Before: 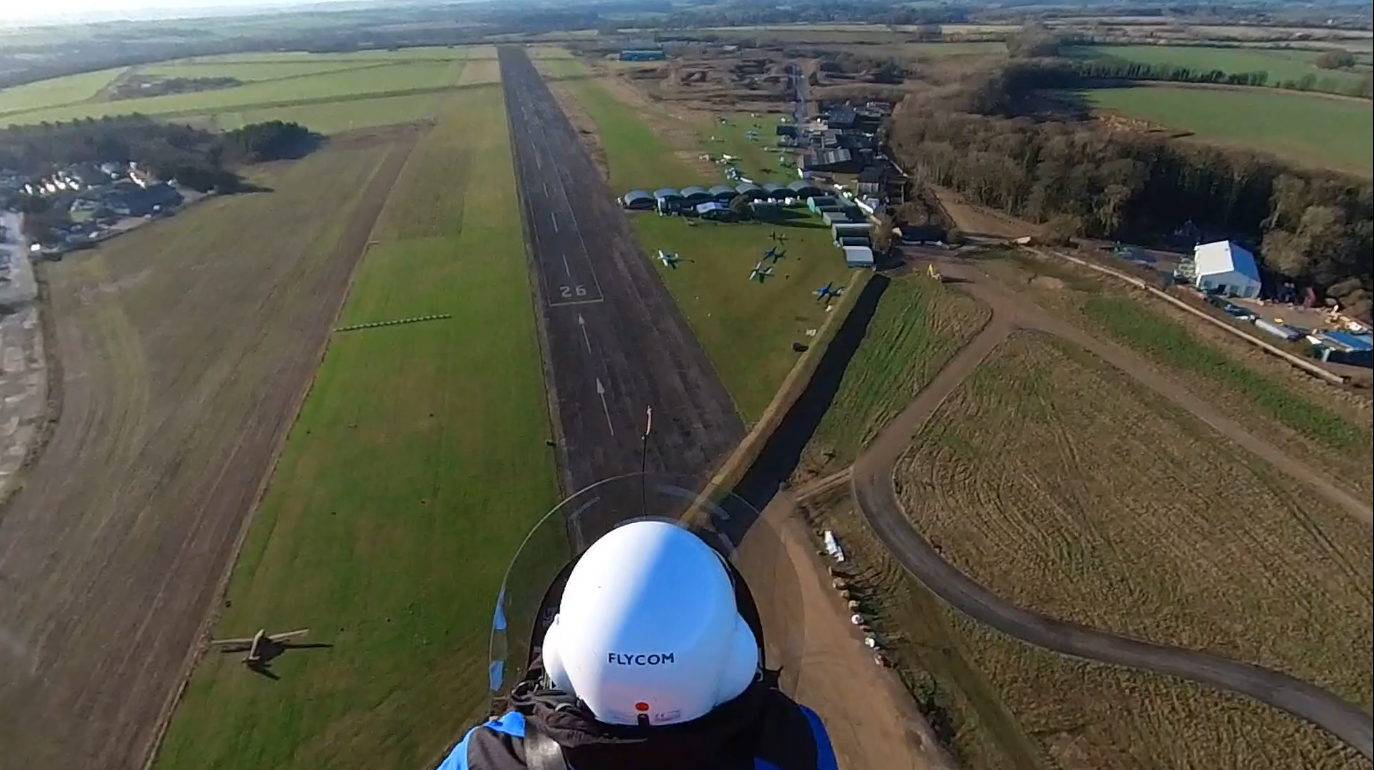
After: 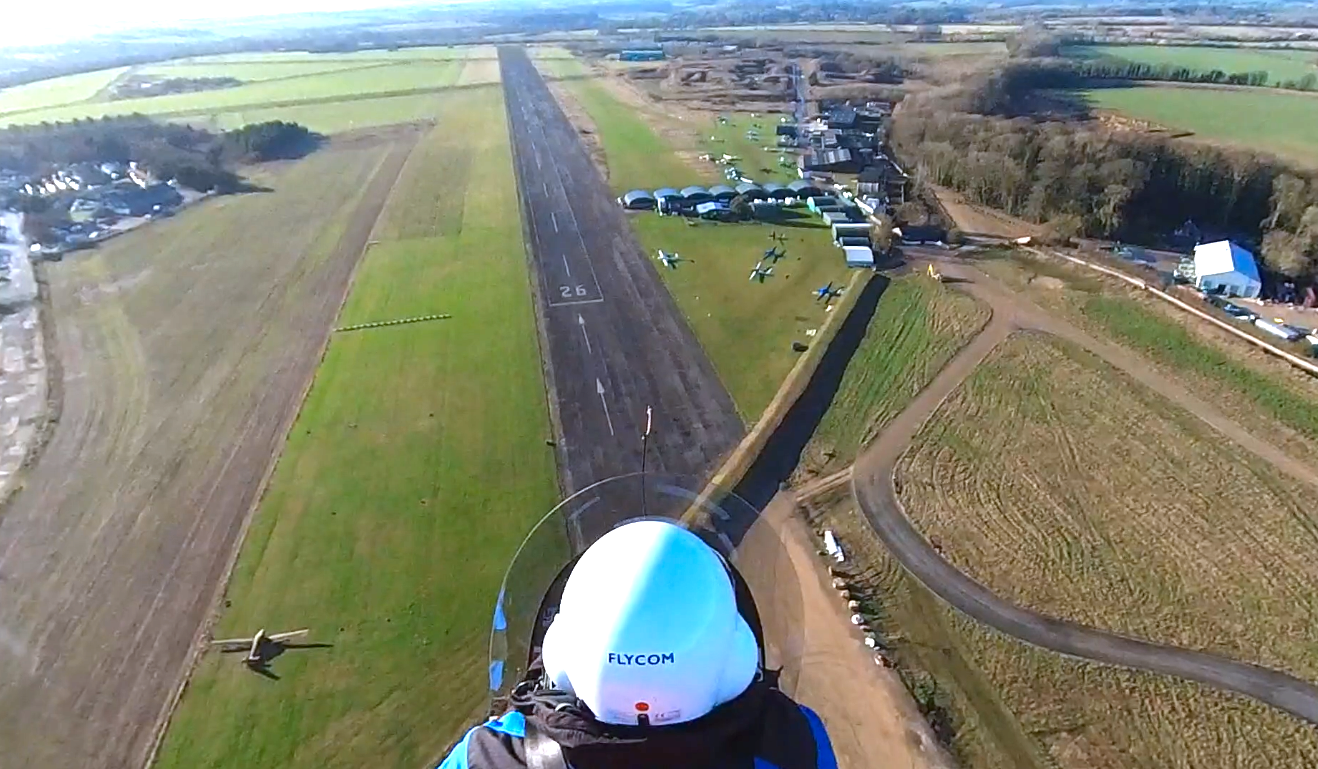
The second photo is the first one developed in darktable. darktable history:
color correction: highlights a* -0.681, highlights b* -9.45
crop: right 4.073%, bottom 0.027%
exposure: black level correction 0, exposure 1.331 EV, compensate highlight preservation false
